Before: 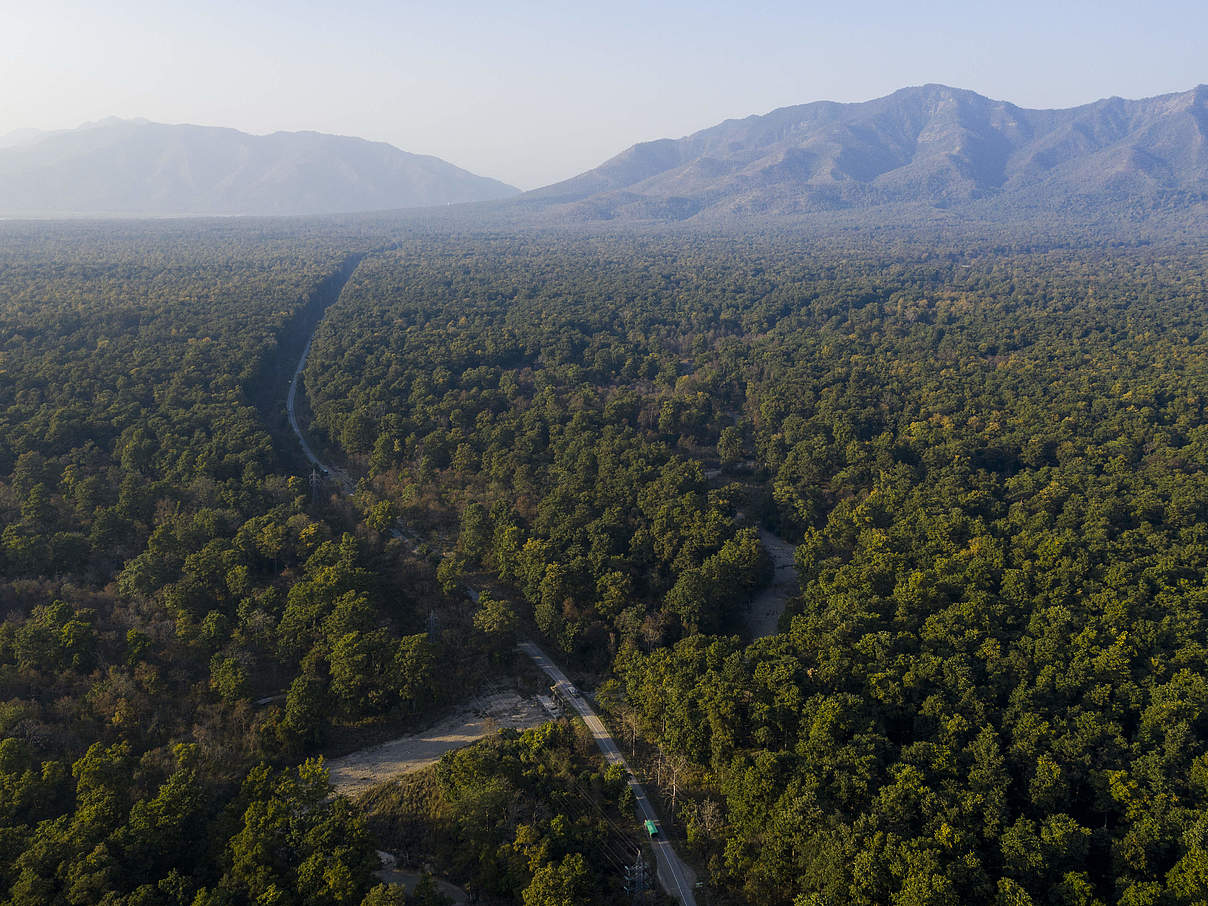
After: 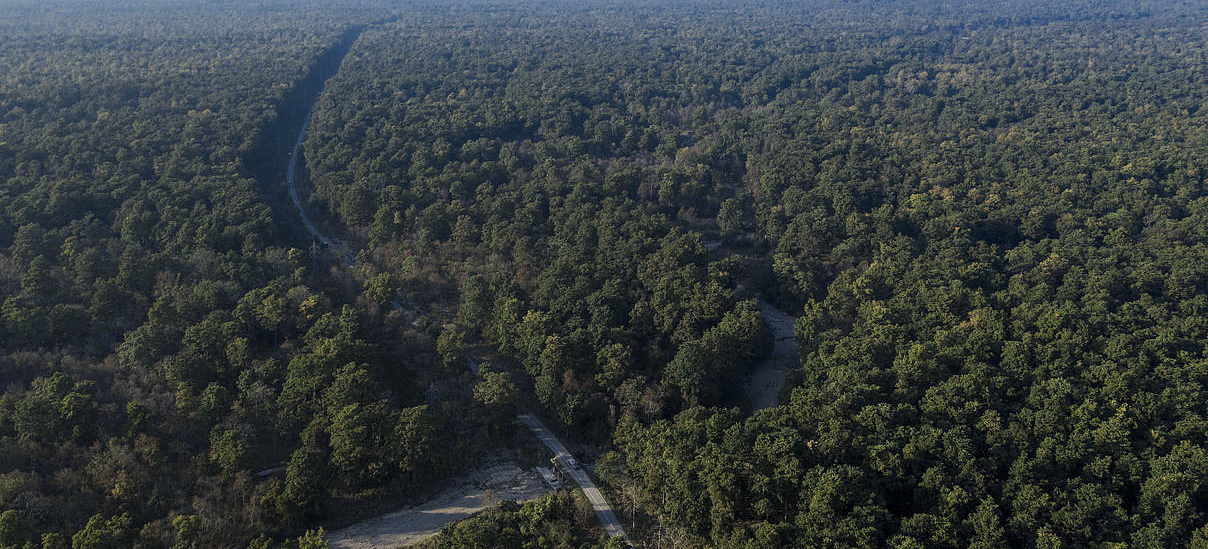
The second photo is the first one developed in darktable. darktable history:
crop and rotate: top 25.357%, bottom 13.942%
color zones: curves: ch0 [(0, 0.5) (0.125, 0.4) (0.25, 0.5) (0.375, 0.4) (0.5, 0.4) (0.625, 0.35) (0.75, 0.35) (0.875, 0.5)]; ch1 [(0, 0.35) (0.125, 0.45) (0.25, 0.35) (0.375, 0.35) (0.5, 0.35) (0.625, 0.35) (0.75, 0.45) (0.875, 0.35)]; ch2 [(0, 0.6) (0.125, 0.5) (0.25, 0.5) (0.375, 0.6) (0.5, 0.6) (0.625, 0.5) (0.75, 0.5) (0.875, 0.5)]
color correction: highlights a* -4.18, highlights b* -10.81
white balance: red 0.98, blue 1.034
